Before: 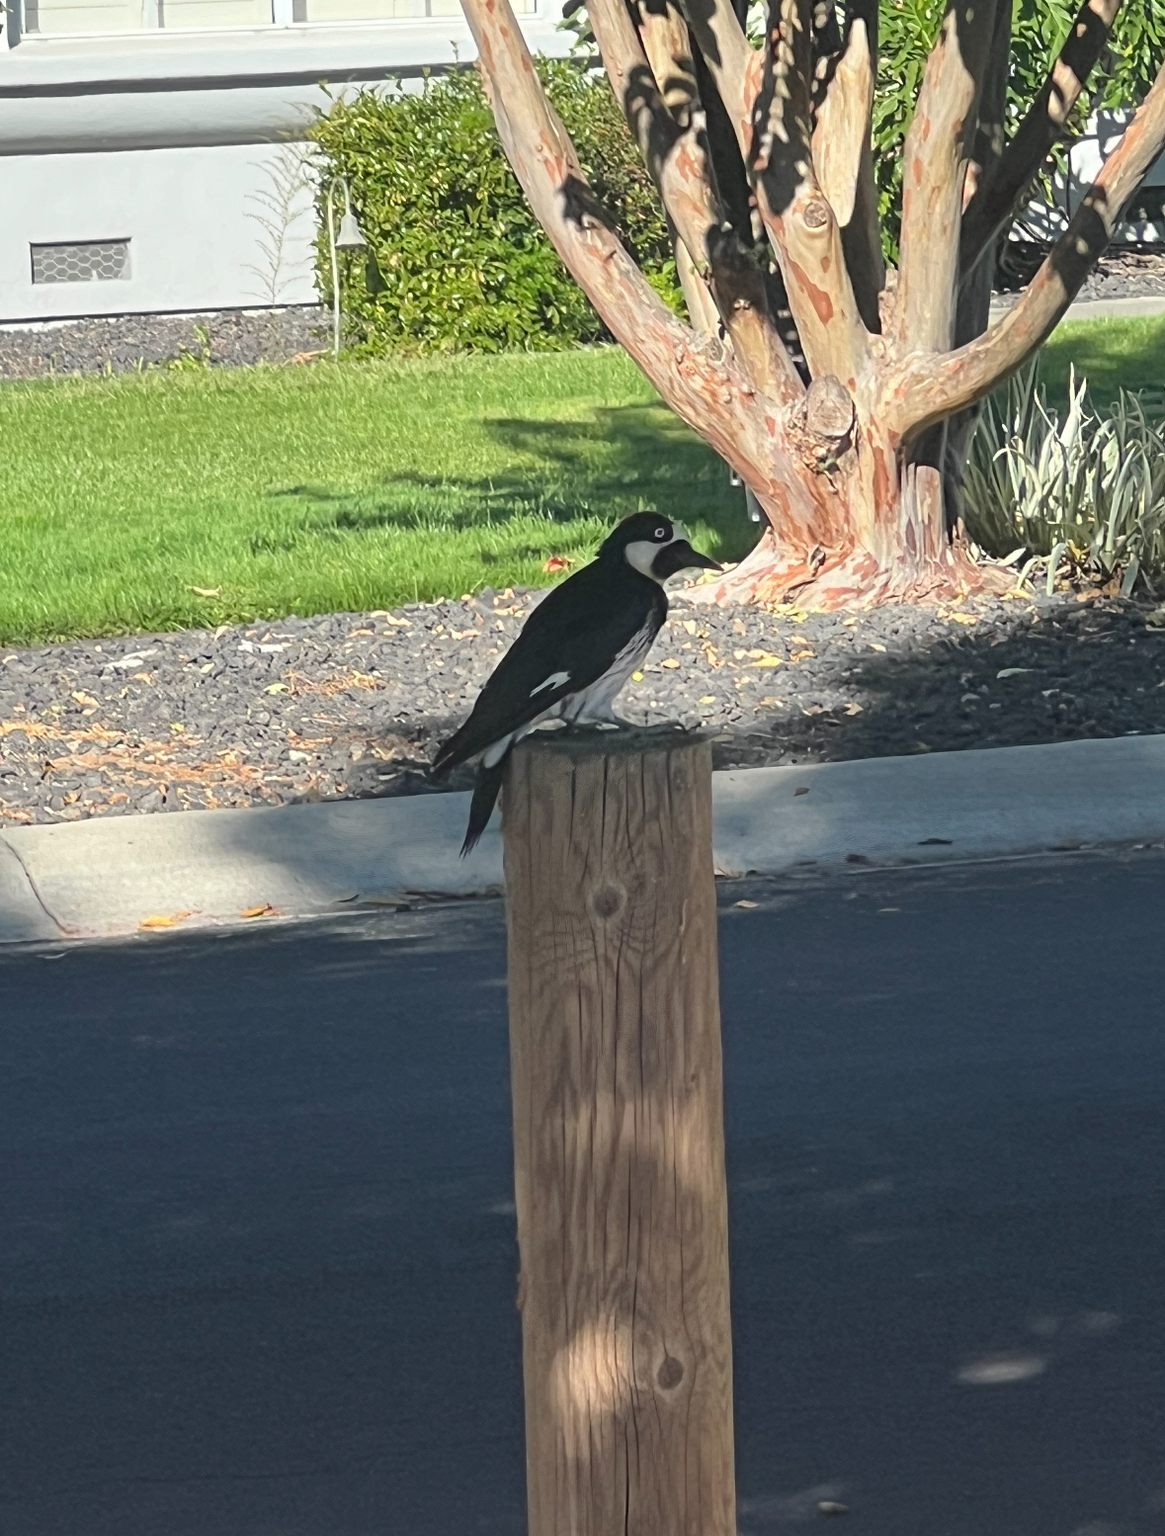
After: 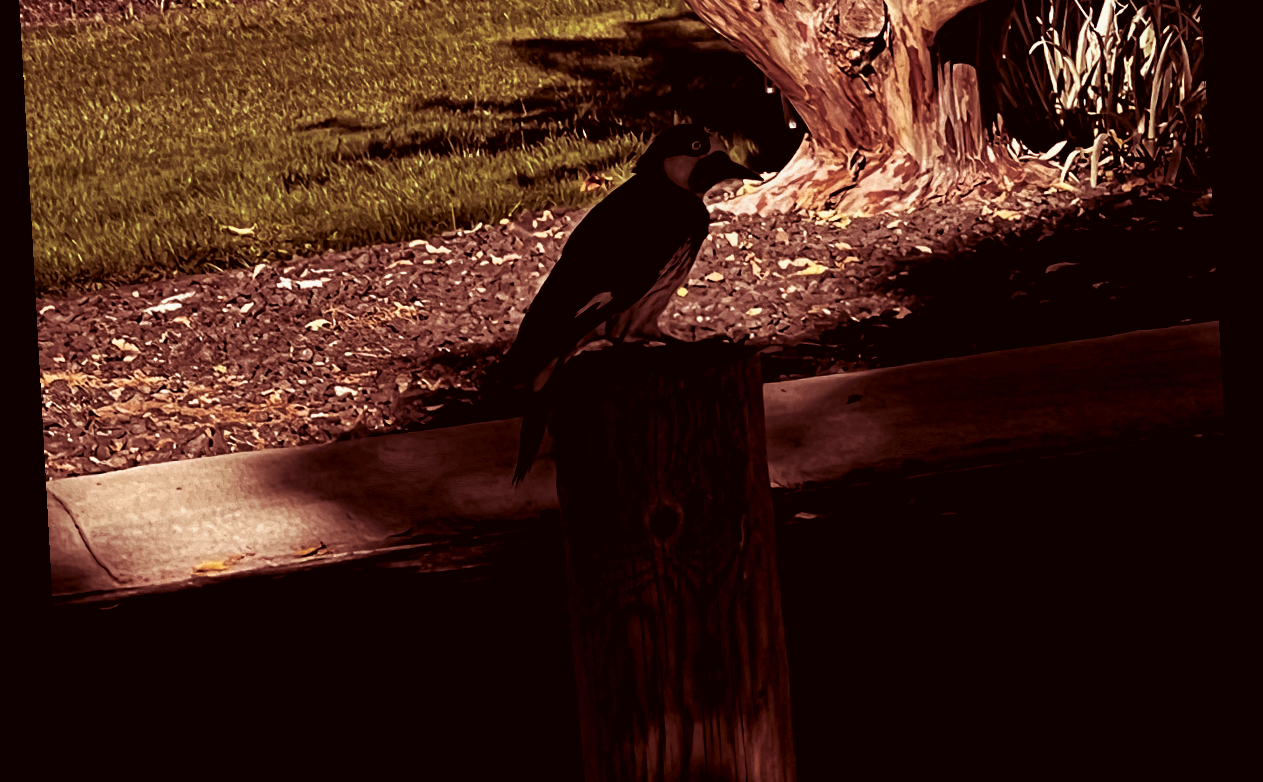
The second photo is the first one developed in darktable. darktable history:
color correction: highlights a* 9.03, highlights b* 8.71, shadows a* 40, shadows b* 40, saturation 0.8
rotate and perspective: rotation -3.18°, automatic cropping off
exposure: compensate highlight preservation false
crop and rotate: top 26.056%, bottom 25.543%
contrast brightness saturation: contrast 0.09, brightness -0.59, saturation 0.17
levels: levels [0.116, 0.574, 1]
split-toning: highlights › hue 180°
